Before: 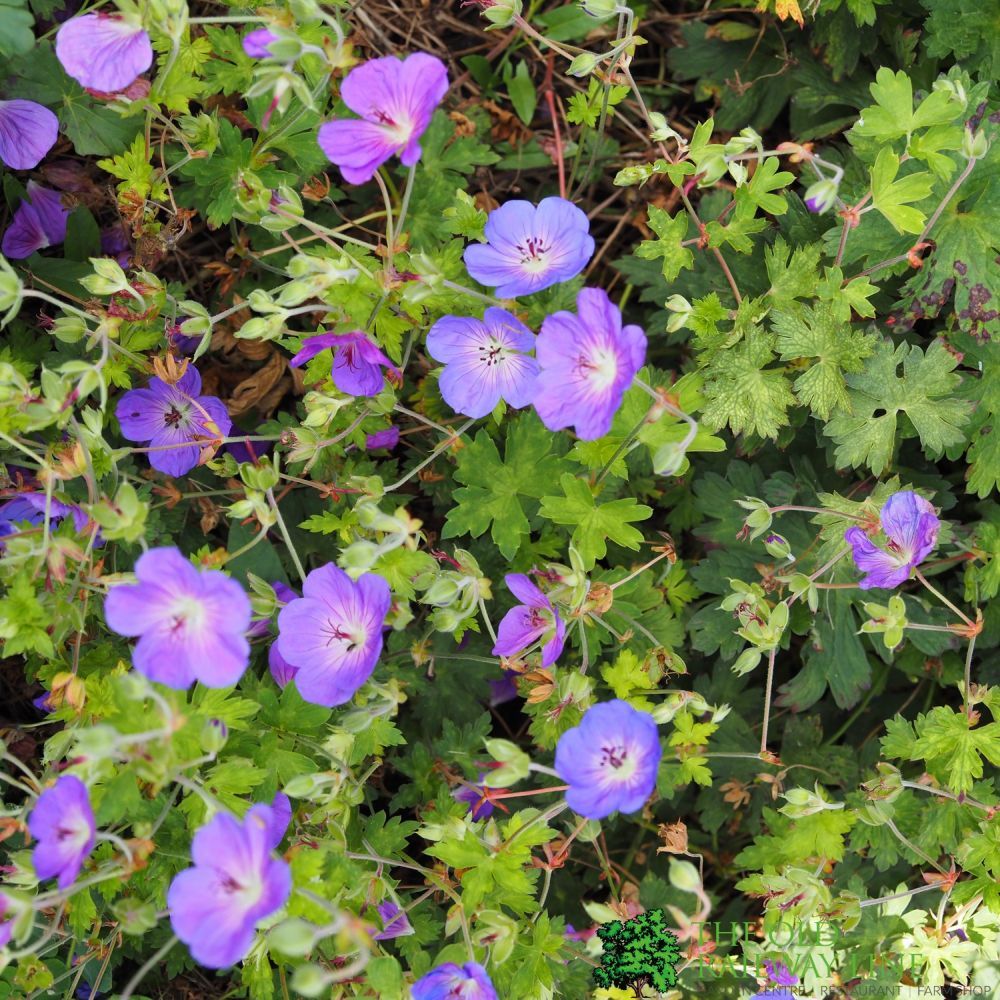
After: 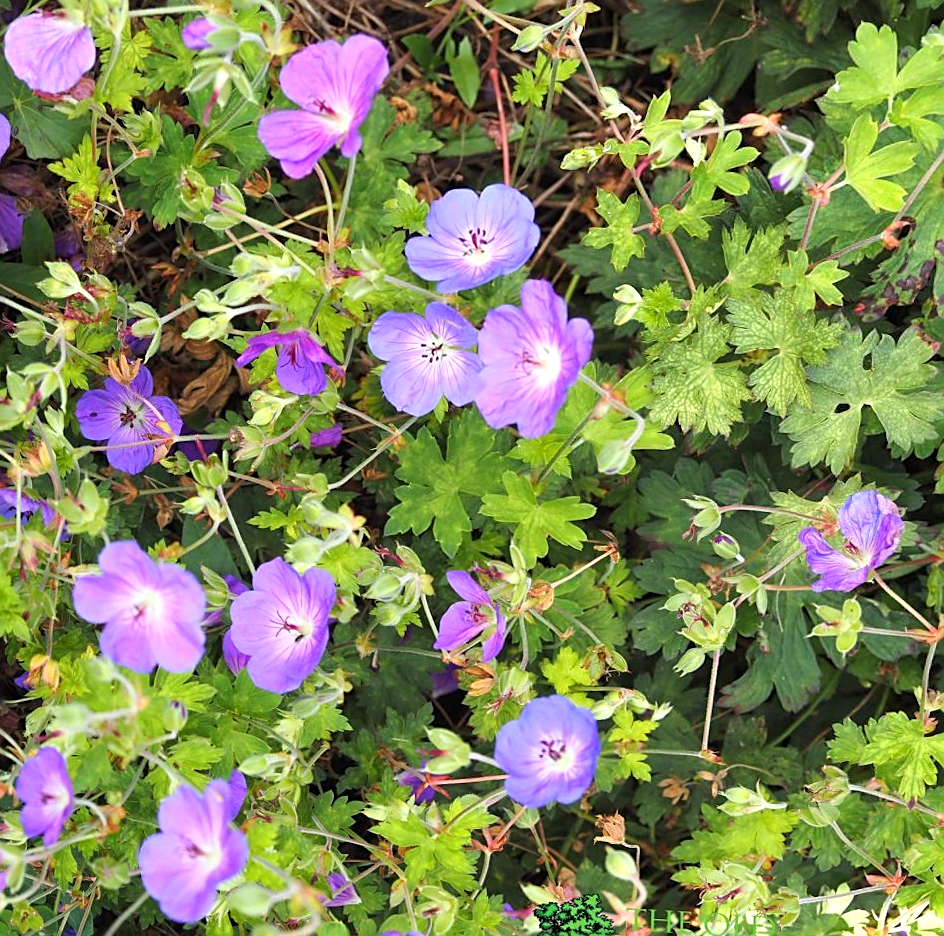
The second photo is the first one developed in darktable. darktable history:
sharpen: on, module defaults
exposure: black level correction 0, exposure 0.5 EV, compensate exposure bias true, compensate highlight preservation false
rotate and perspective: rotation 0.062°, lens shift (vertical) 0.115, lens shift (horizontal) -0.133, crop left 0.047, crop right 0.94, crop top 0.061, crop bottom 0.94
